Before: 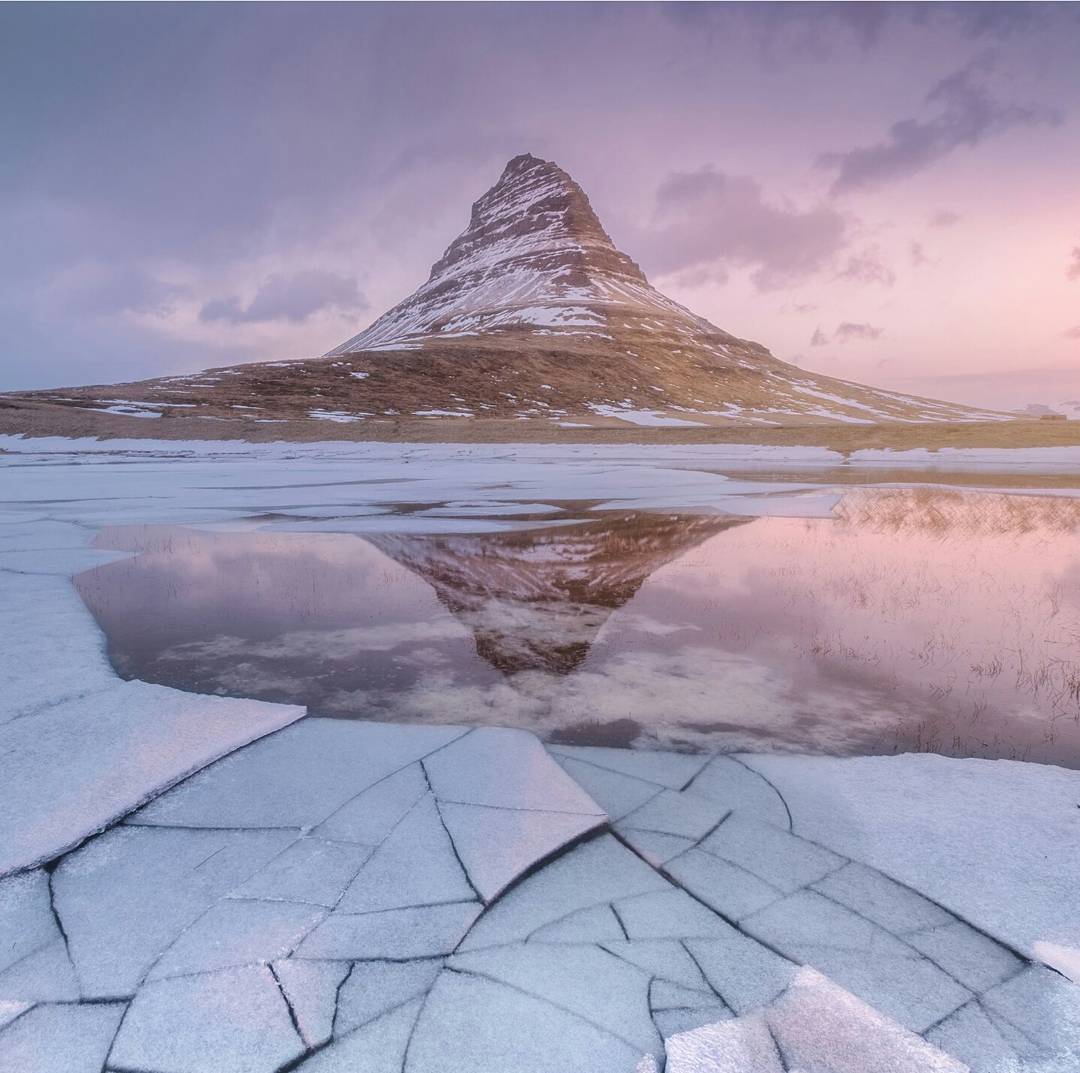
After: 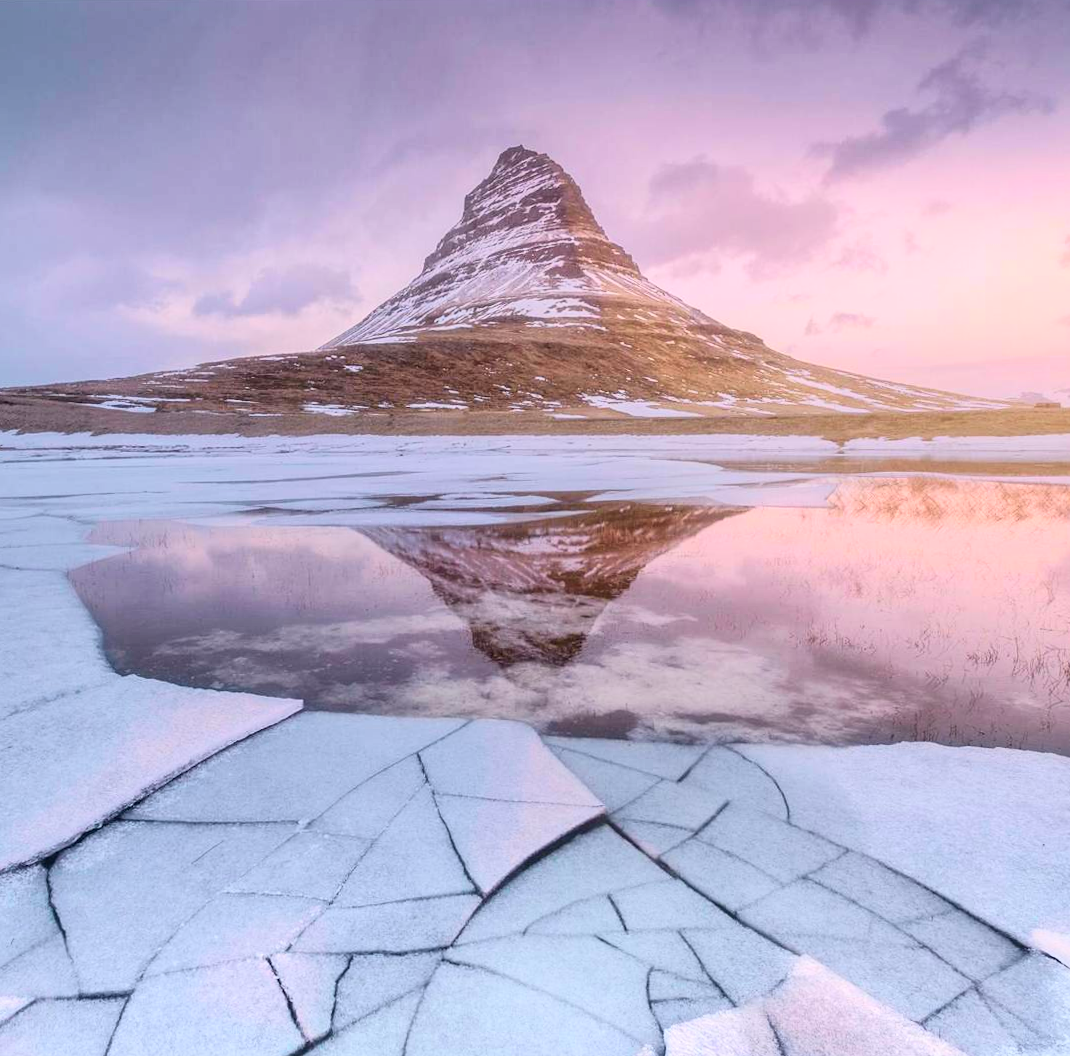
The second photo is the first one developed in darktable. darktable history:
tone curve: curves: ch0 [(0, 0.013) (0.054, 0.018) (0.205, 0.191) (0.289, 0.292) (0.39, 0.424) (0.493, 0.551) (0.647, 0.752) (0.796, 0.887) (1, 0.998)]; ch1 [(0, 0) (0.371, 0.339) (0.477, 0.452) (0.494, 0.495) (0.501, 0.501) (0.51, 0.516) (0.54, 0.557) (0.572, 0.605) (0.66, 0.701) (0.783, 0.804) (1, 1)]; ch2 [(0, 0) (0.32, 0.281) (0.403, 0.399) (0.441, 0.428) (0.47, 0.469) (0.498, 0.496) (0.524, 0.543) (0.551, 0.579) (0.633, 0.665) (0.7, 0.711) (1, 1)], color space Lab, independent channels, preserve colors none
rotate and perspective: rotation -0.45°, automatic cropping original format, crop left 0.008, crop right 0.992, crop top 0.012, crop bottom 0.988
